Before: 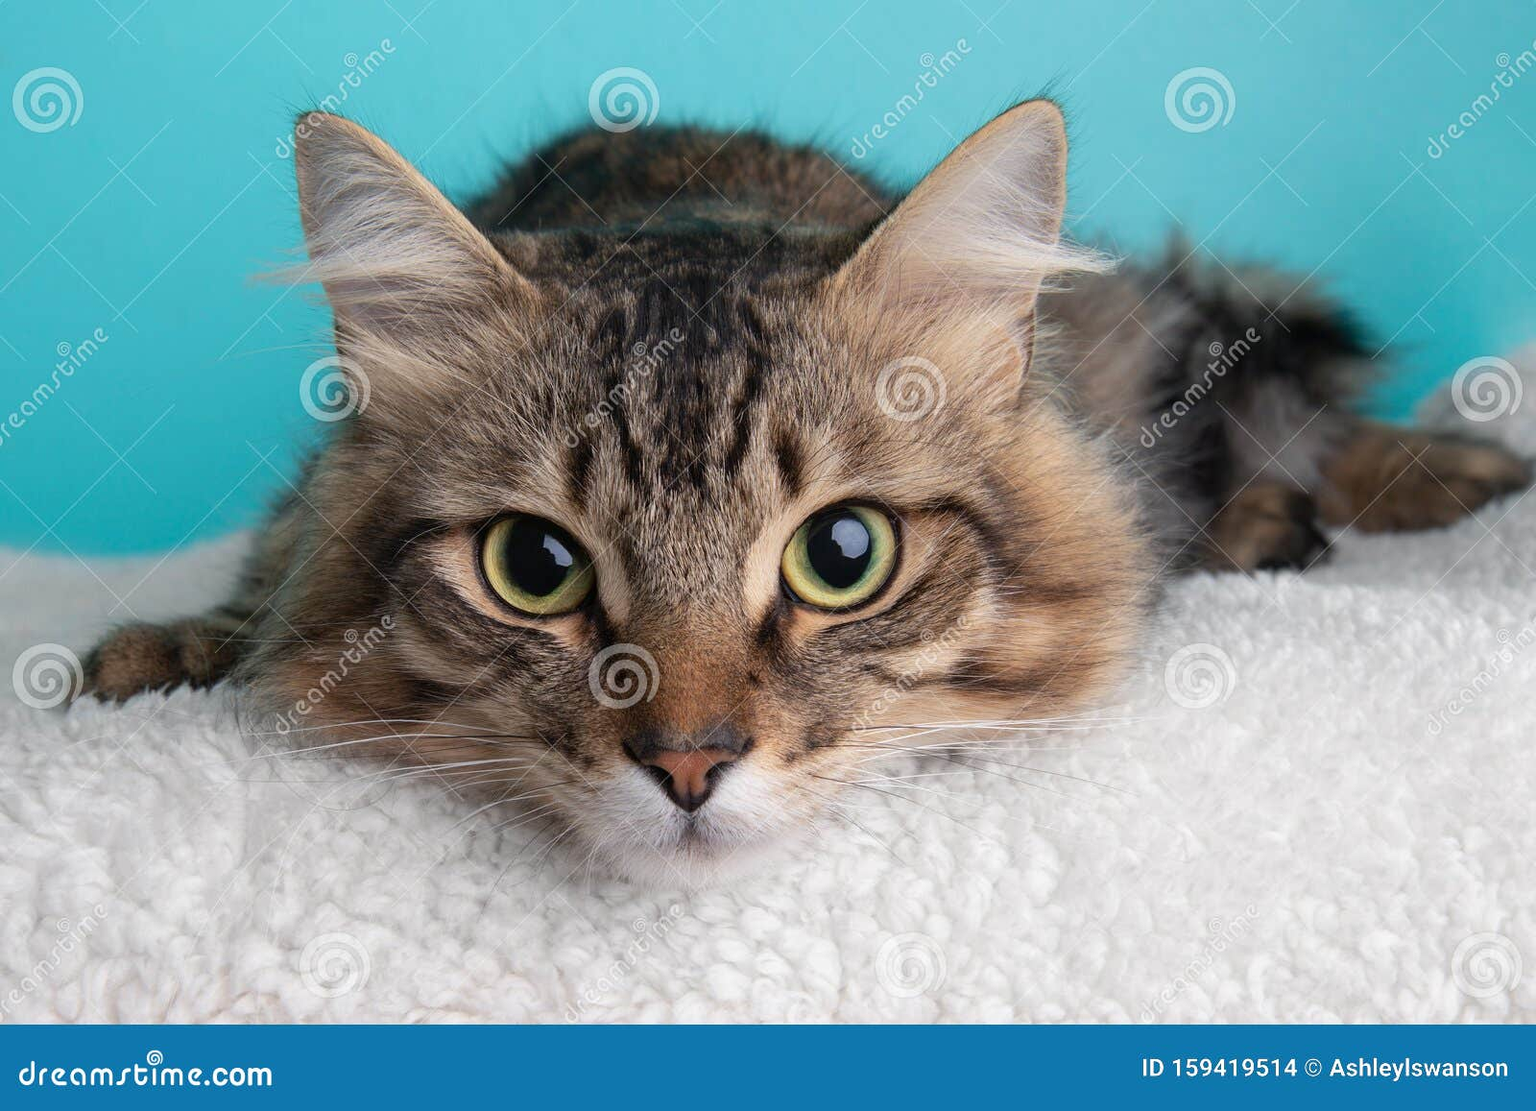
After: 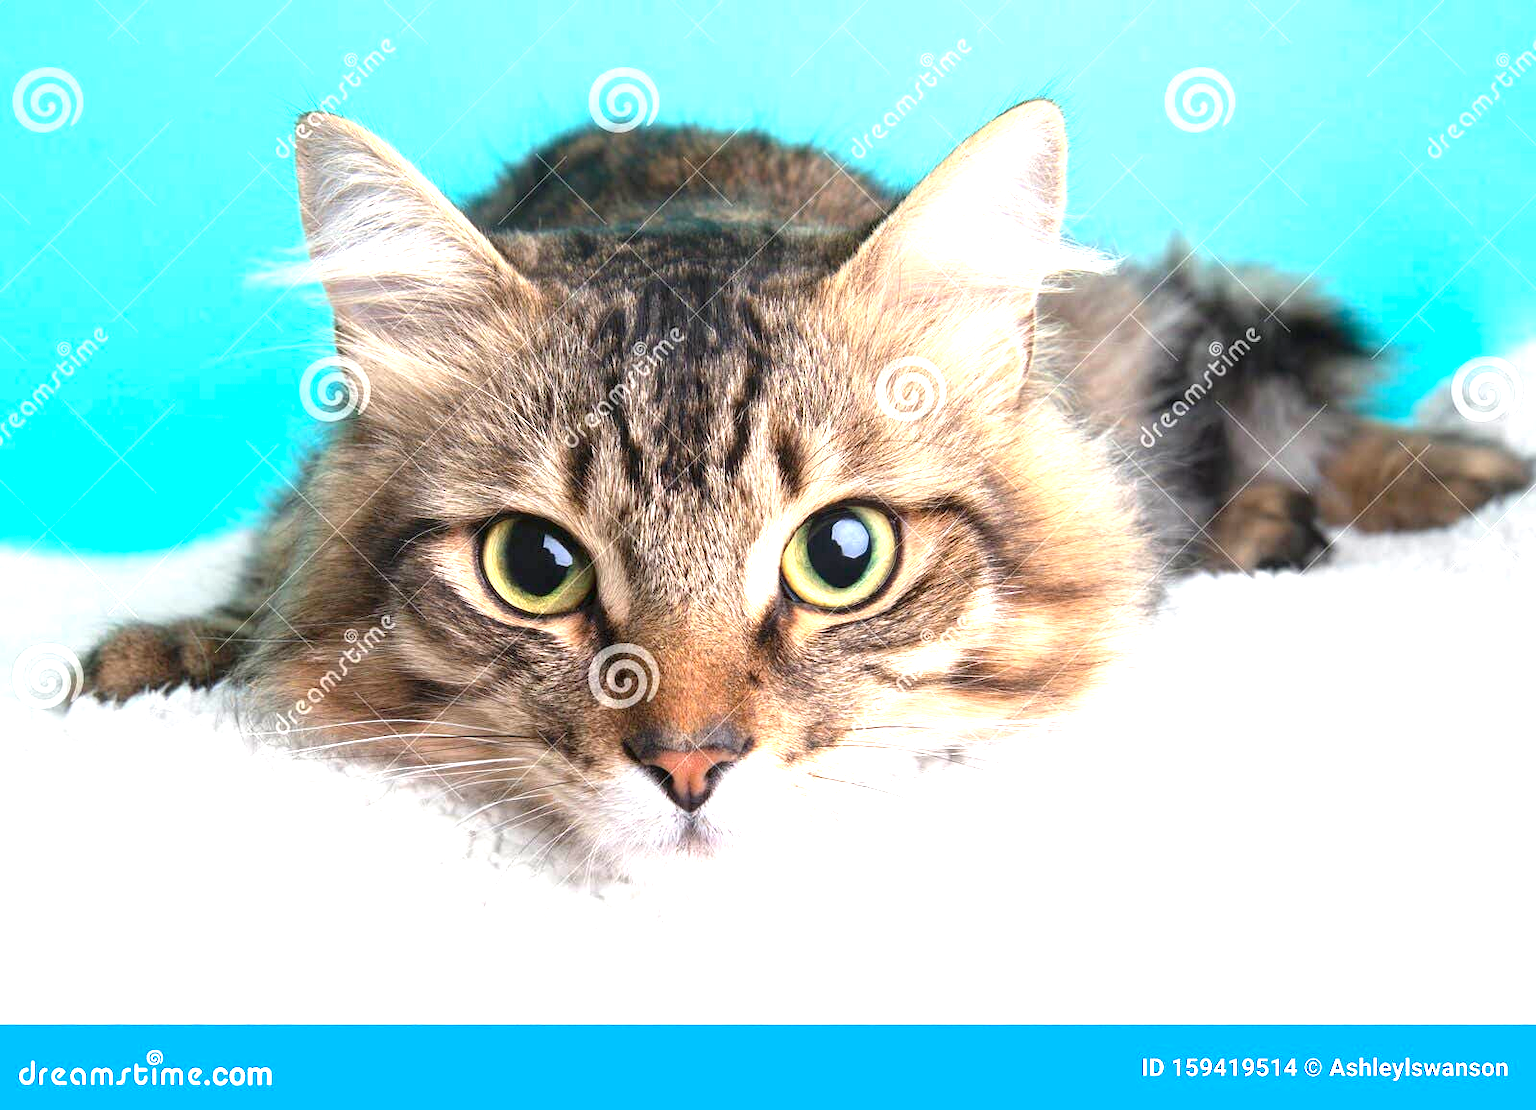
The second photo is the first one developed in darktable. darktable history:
exposure: black level correction 0, exposure 1.55 EV, compensate exposure bias true, compensate highlight preservation false
tone equalizer: -8 EV -0.55 EV
contrast brightness saturation: saturation 0.1
